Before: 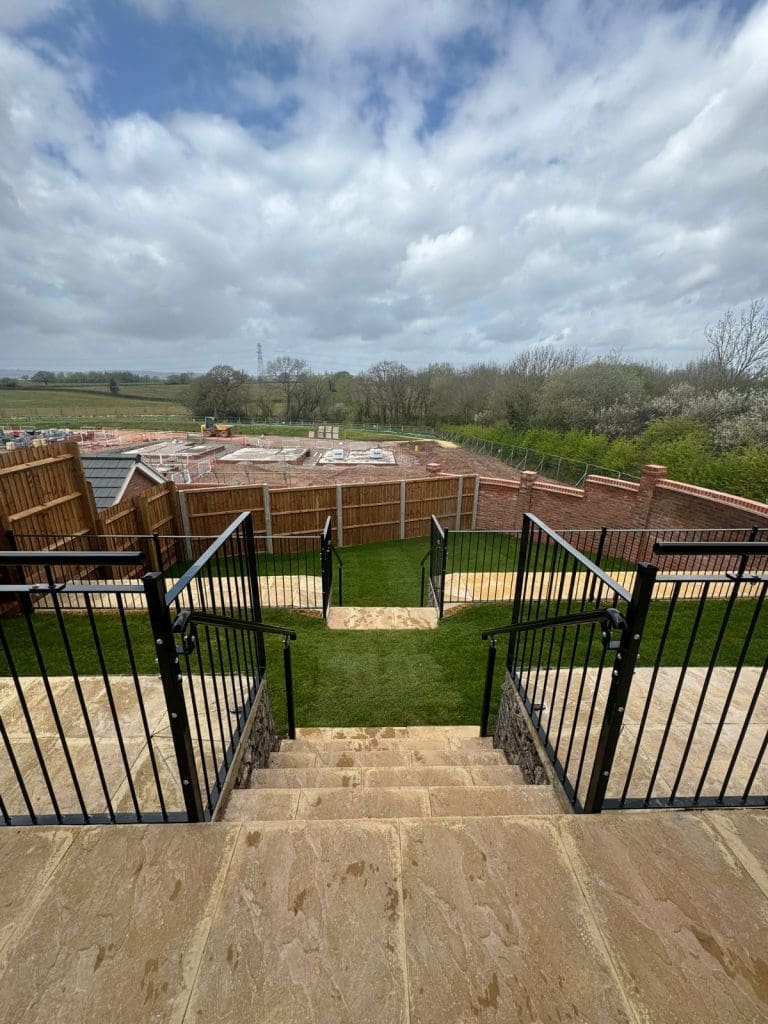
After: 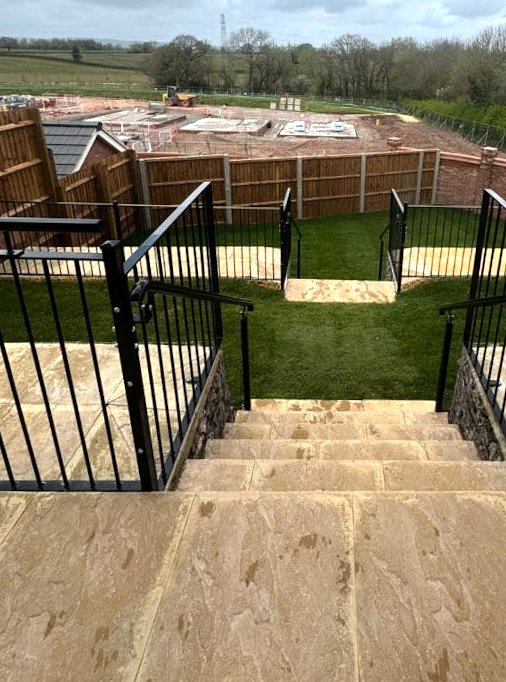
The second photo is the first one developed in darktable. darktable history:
tone equalizer: -8 EV -0.747 EV, -7 EV -0.714 EV, -6 EV -0.628 EV, -5 EV -0.408 EV, -3 EV 0.368 EV, -2 EV 0.6 EV, -1 EV 0.688 EV, +0 EV 0.739 EV, smoothing diameter 2.05%, edges refinement/feathering 23.82, mask exposure compensation -1.57 EV, filter diffusion 5
crop and rotate: angle -1.21°, left 4.01%, top 31.517%, right 28.203%
